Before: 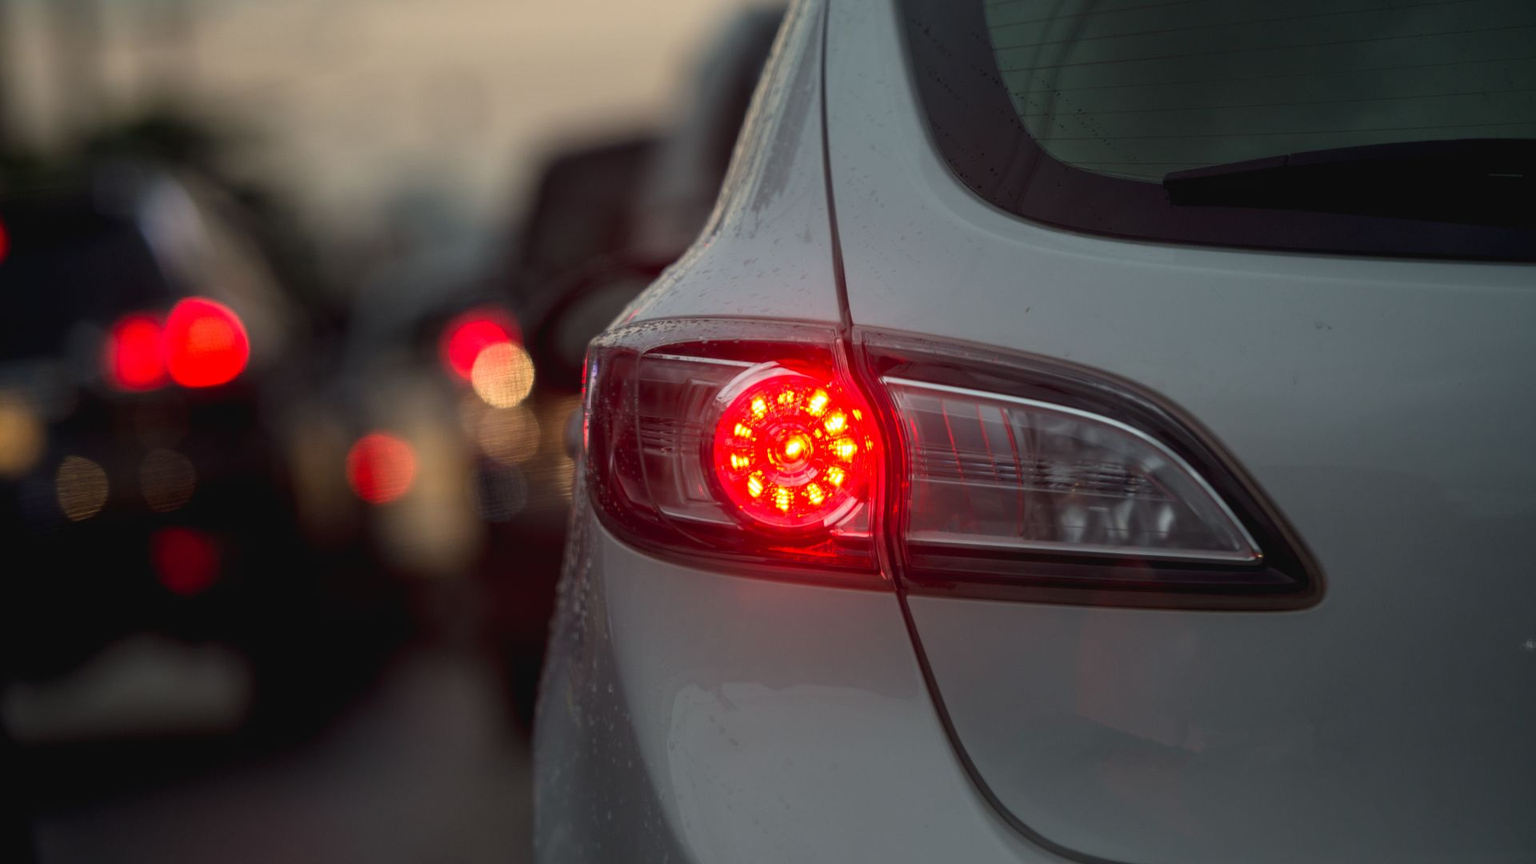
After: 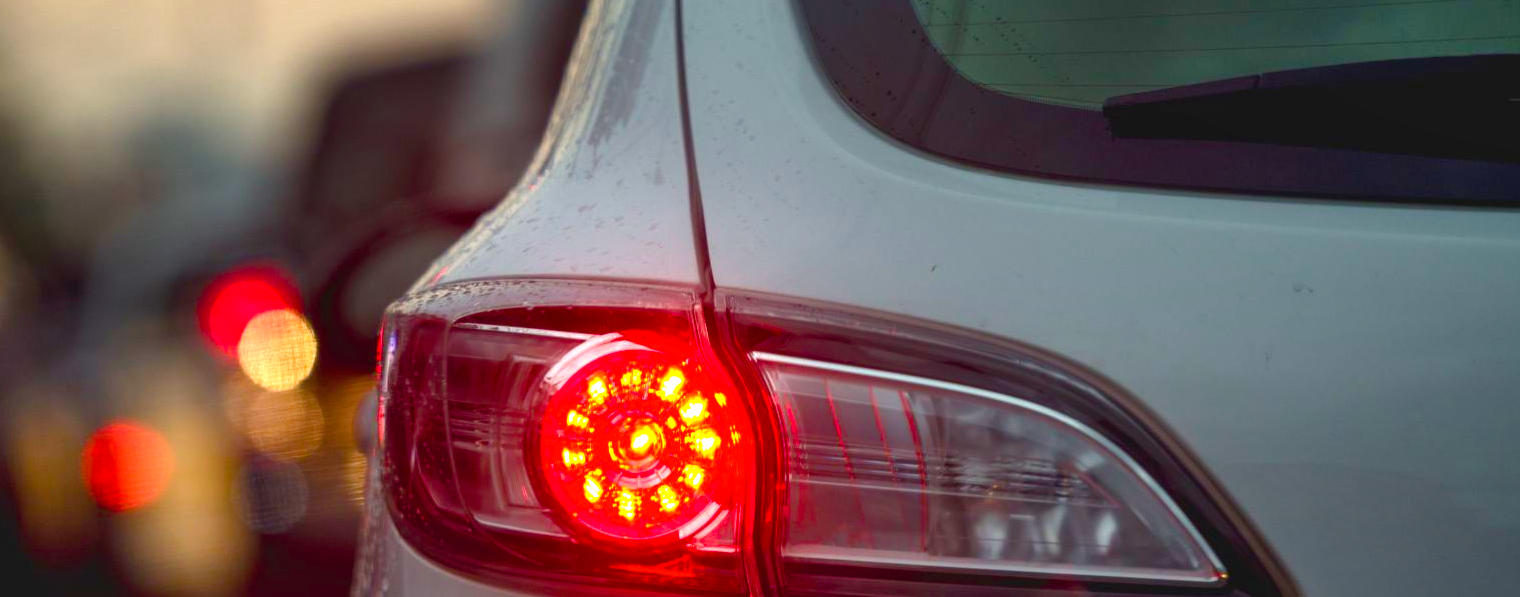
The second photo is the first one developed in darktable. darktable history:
crop: left 18.312%, top 11.101%, right 2.475%, bottom 33.548%
shadows and highlights: radius 132.61, soften with gaussian
exposure: black level correction 0, exposure 0.694 EV, compensate highlight preservation false
sharpen: radius 5.338, amount 0.315, threshold 26.572
tone equalizer: -8 EV 0 EV, -7 EV 0.001 EV, -6 EV -0.004 EV, -5 EV -0.012 EV, -4 EV -0.063 EV, -3 EV -0.227 EV, -2 EV -0.271 EV, -1 EV 0.085 EV, +0 EV 0.298 EV, mask exposure compensation -0.505 EV
color balance rgb: perceptual saturation grading › global saturation 20%, perceptual saturation grading › highlights -25.38%, perceptual saturation grading › shadows 25.051%, global vibrance 50.499%
